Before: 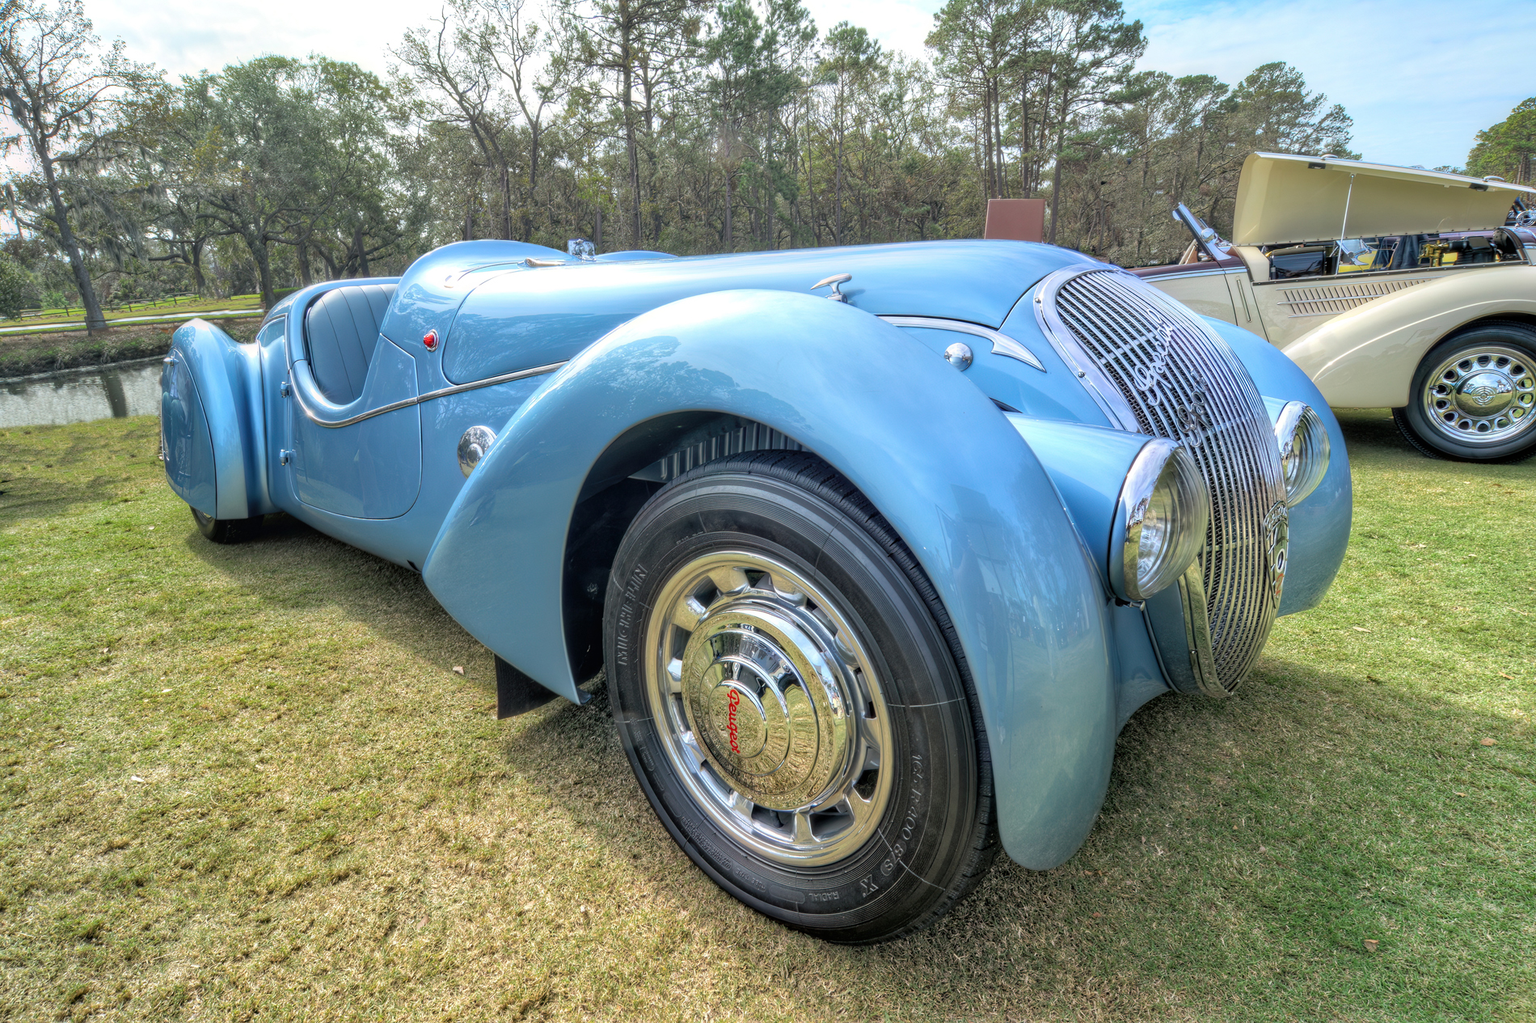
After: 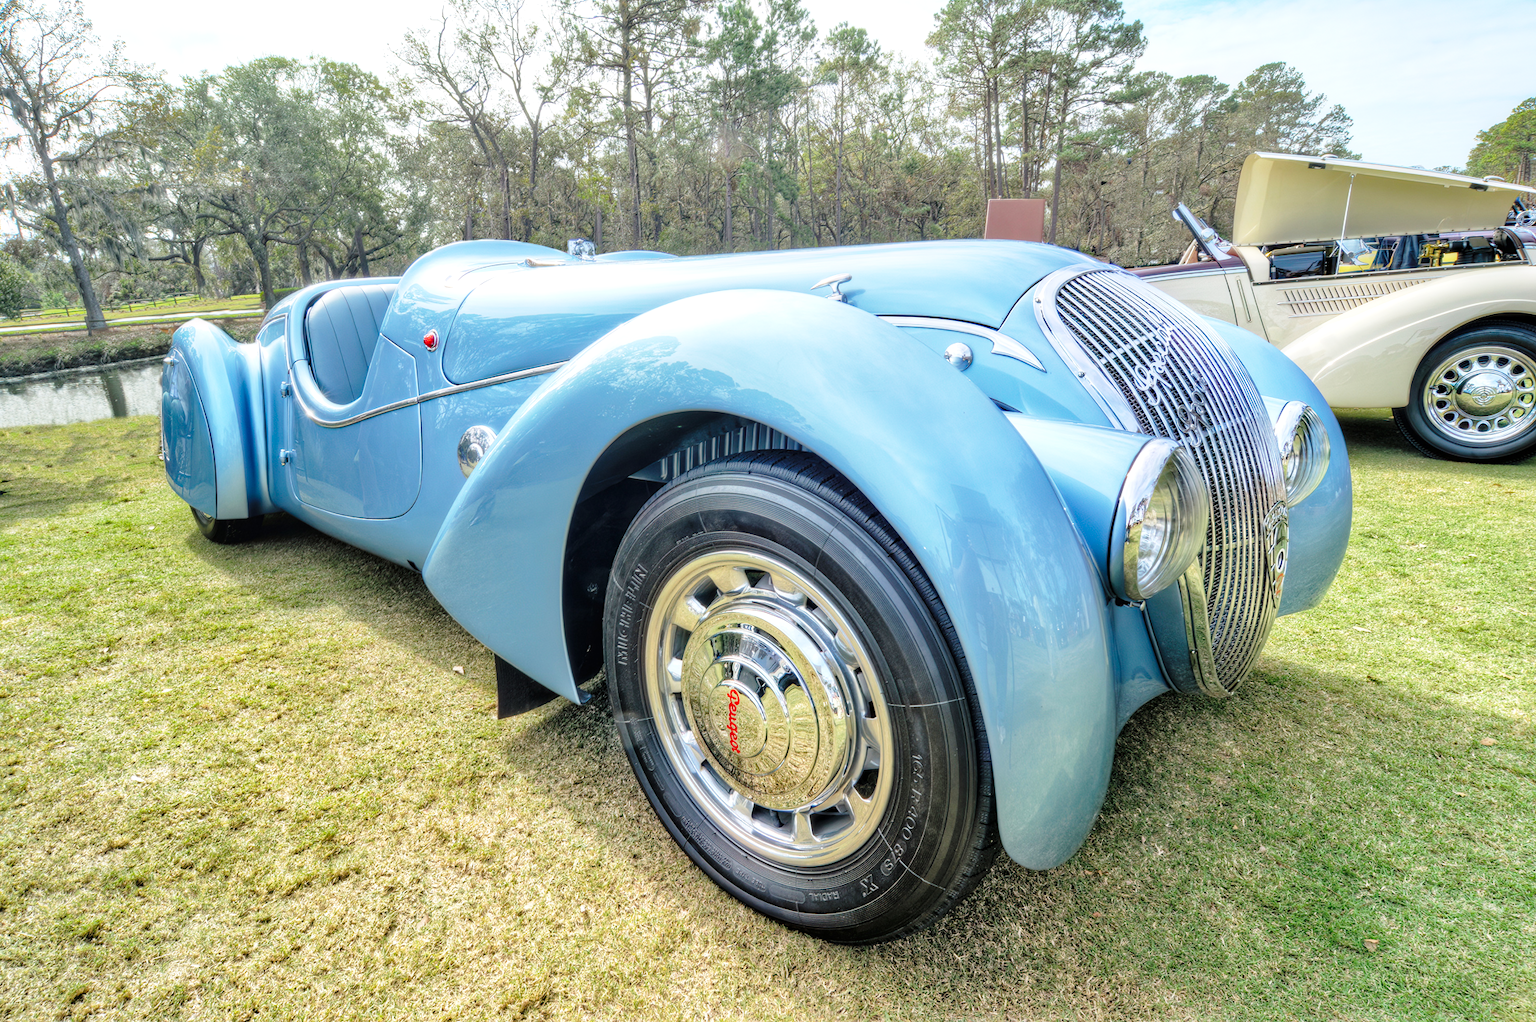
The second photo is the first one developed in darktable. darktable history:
rotate and perspective: automatic cropping off
shadows and highlights: shadows 10, white point adjustment 1, highlights -40
base curve: curves: ch0 [(0, 0) (0.028, 0.03) (0.121, 0.232) (0.46, 0.748) (0.859, 0.968) (1, 1)], preserve colors none
